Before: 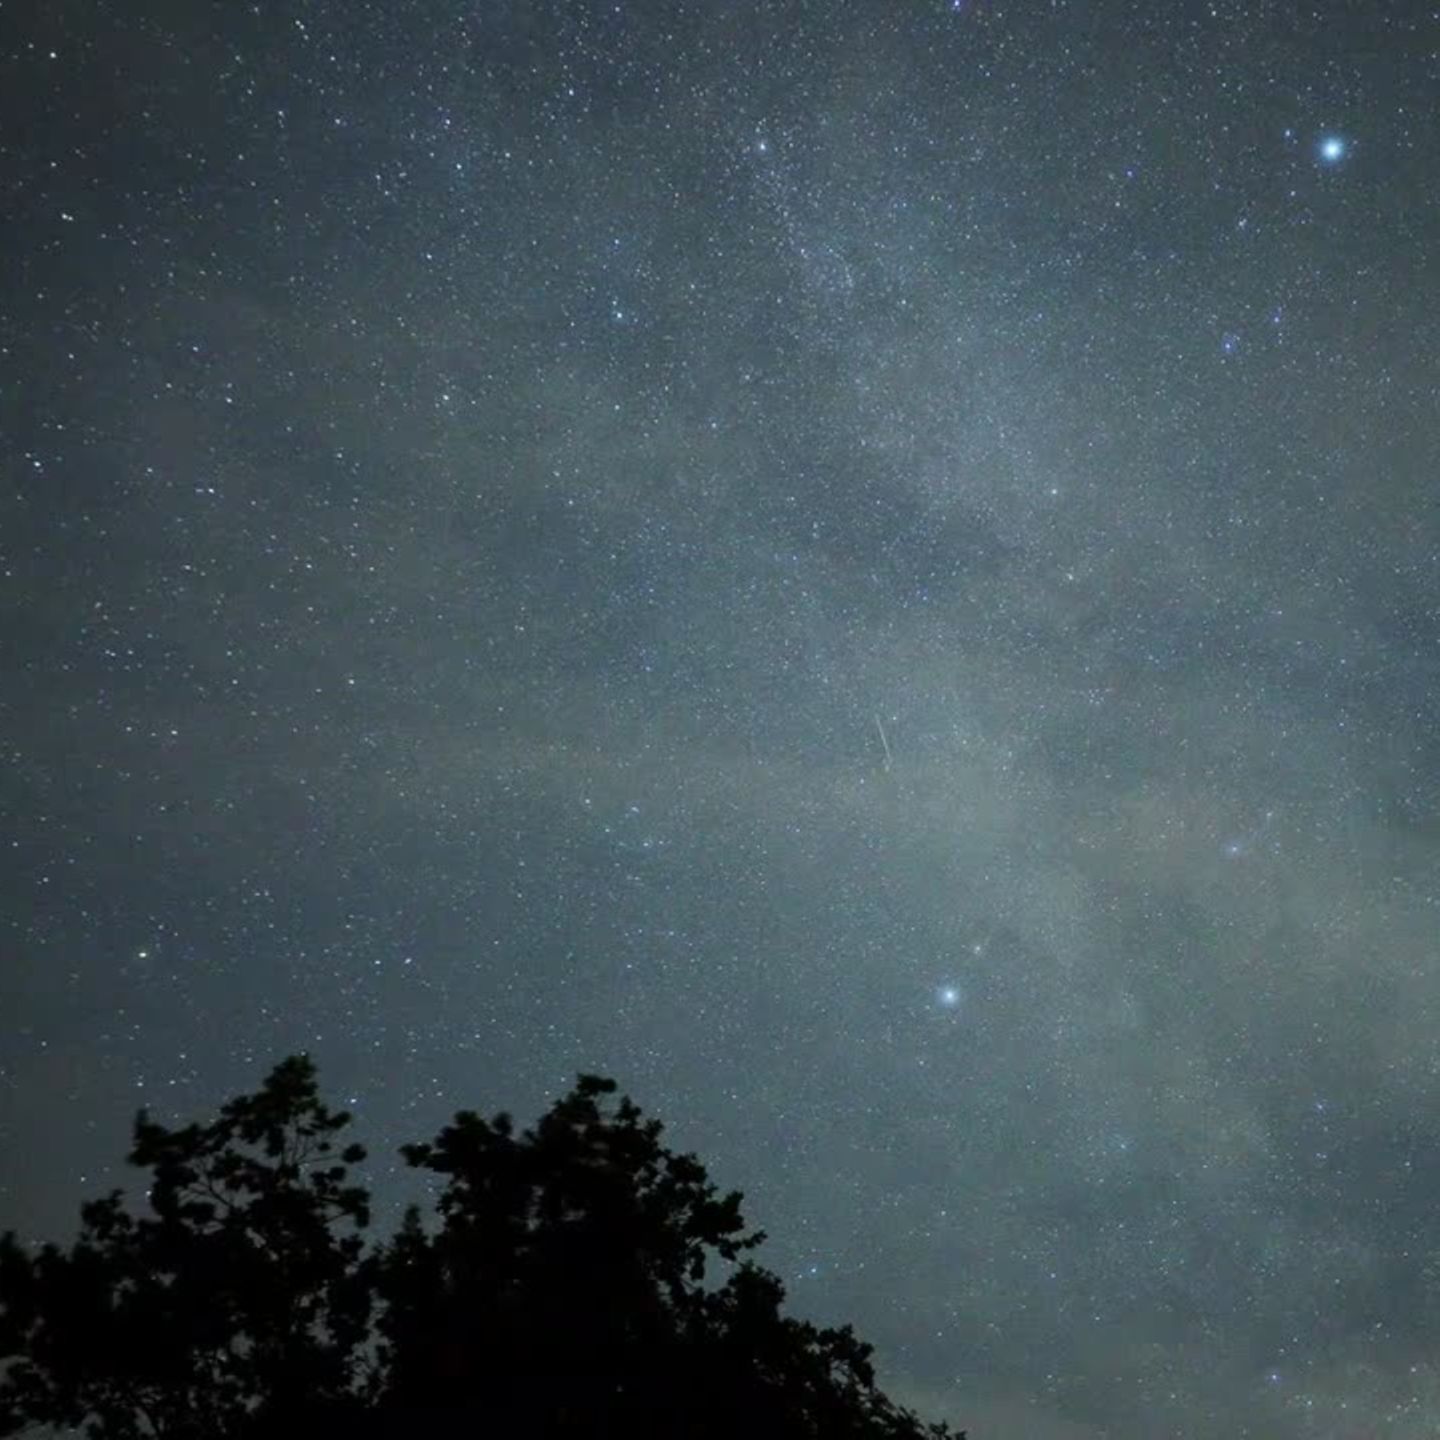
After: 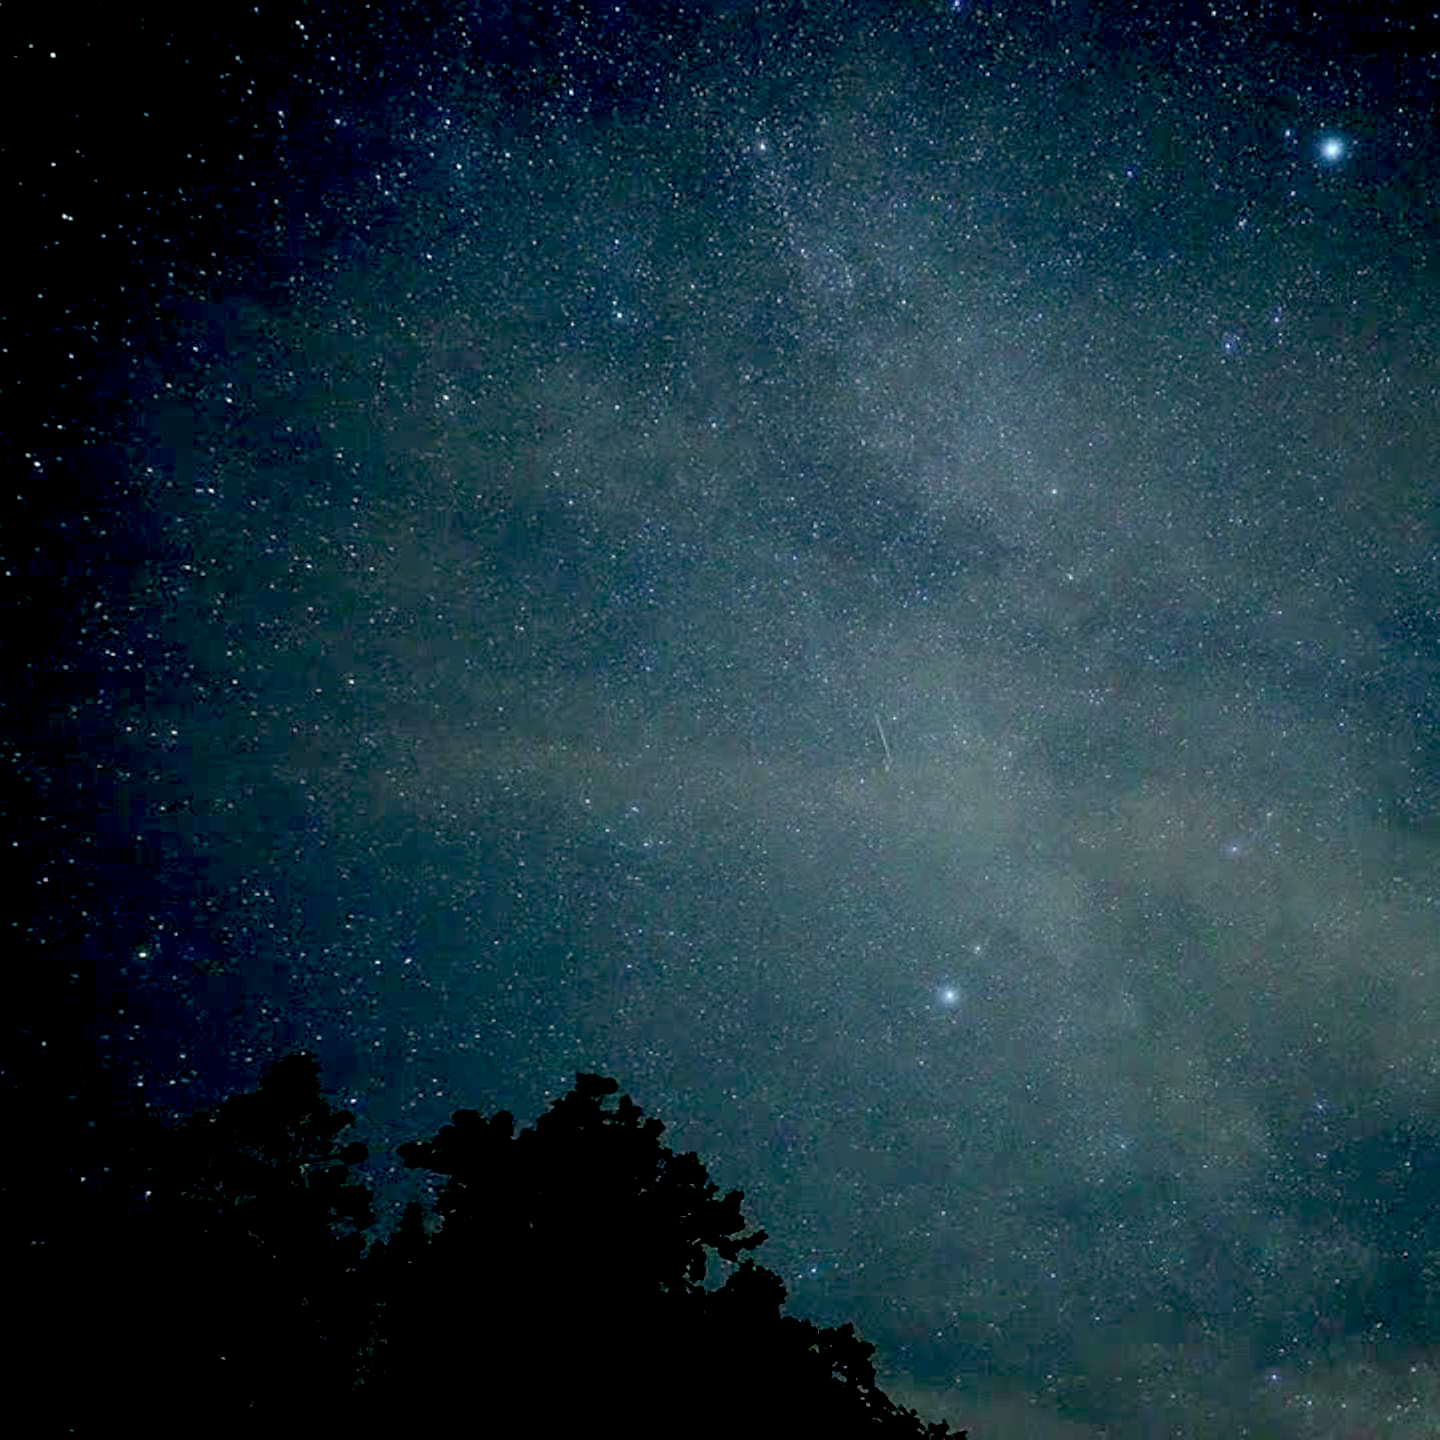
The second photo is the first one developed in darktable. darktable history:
exposure: black level correction 0.056, exposure -0.039 EV, compensate highlight preservation false
white balance: emerald 1
sharpen: on, module defaults
